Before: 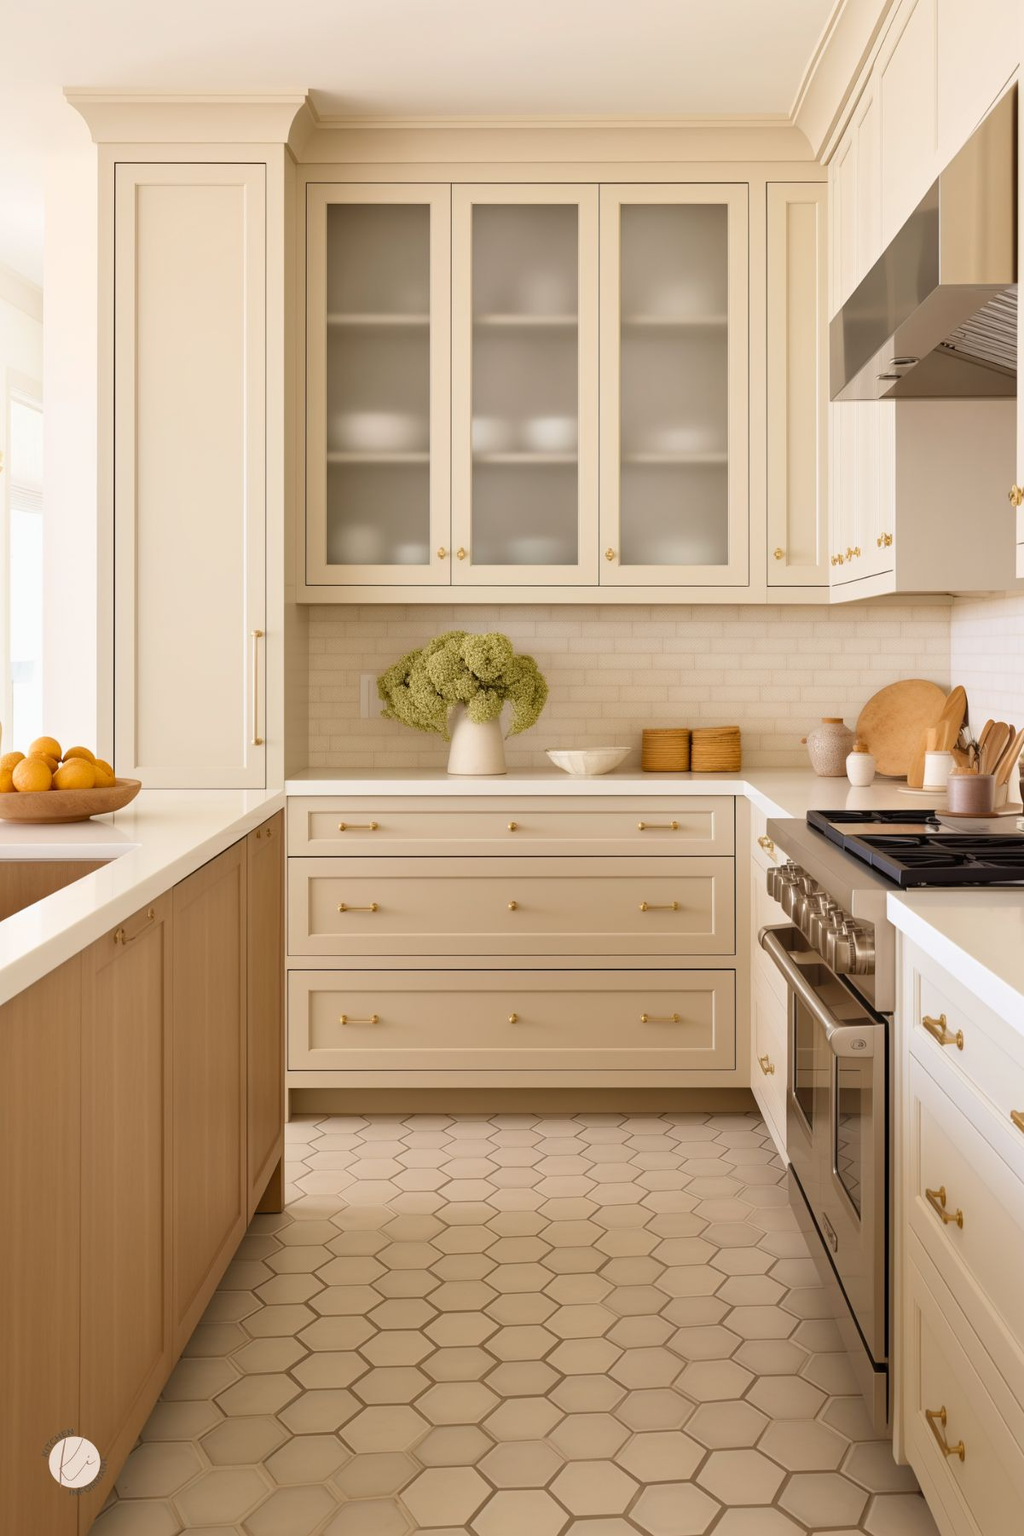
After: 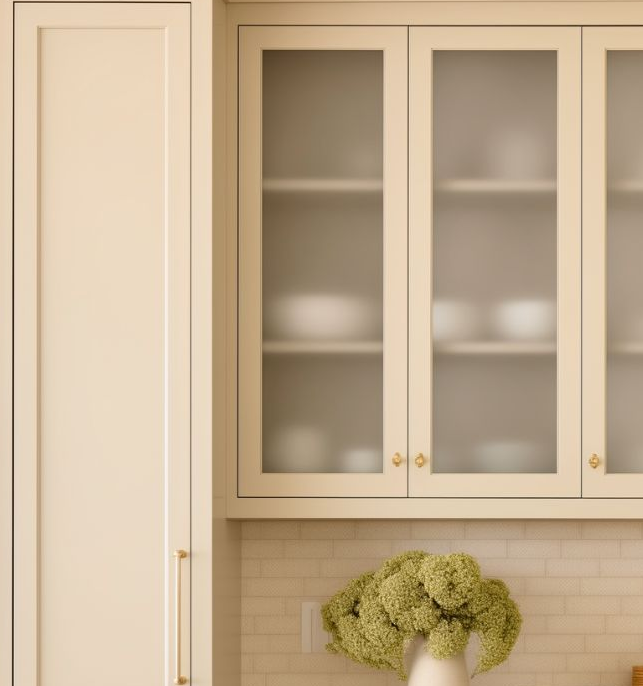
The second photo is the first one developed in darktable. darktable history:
crop: left 10.113%, top 10.518%, right 36.292%, bottom 51.383%
